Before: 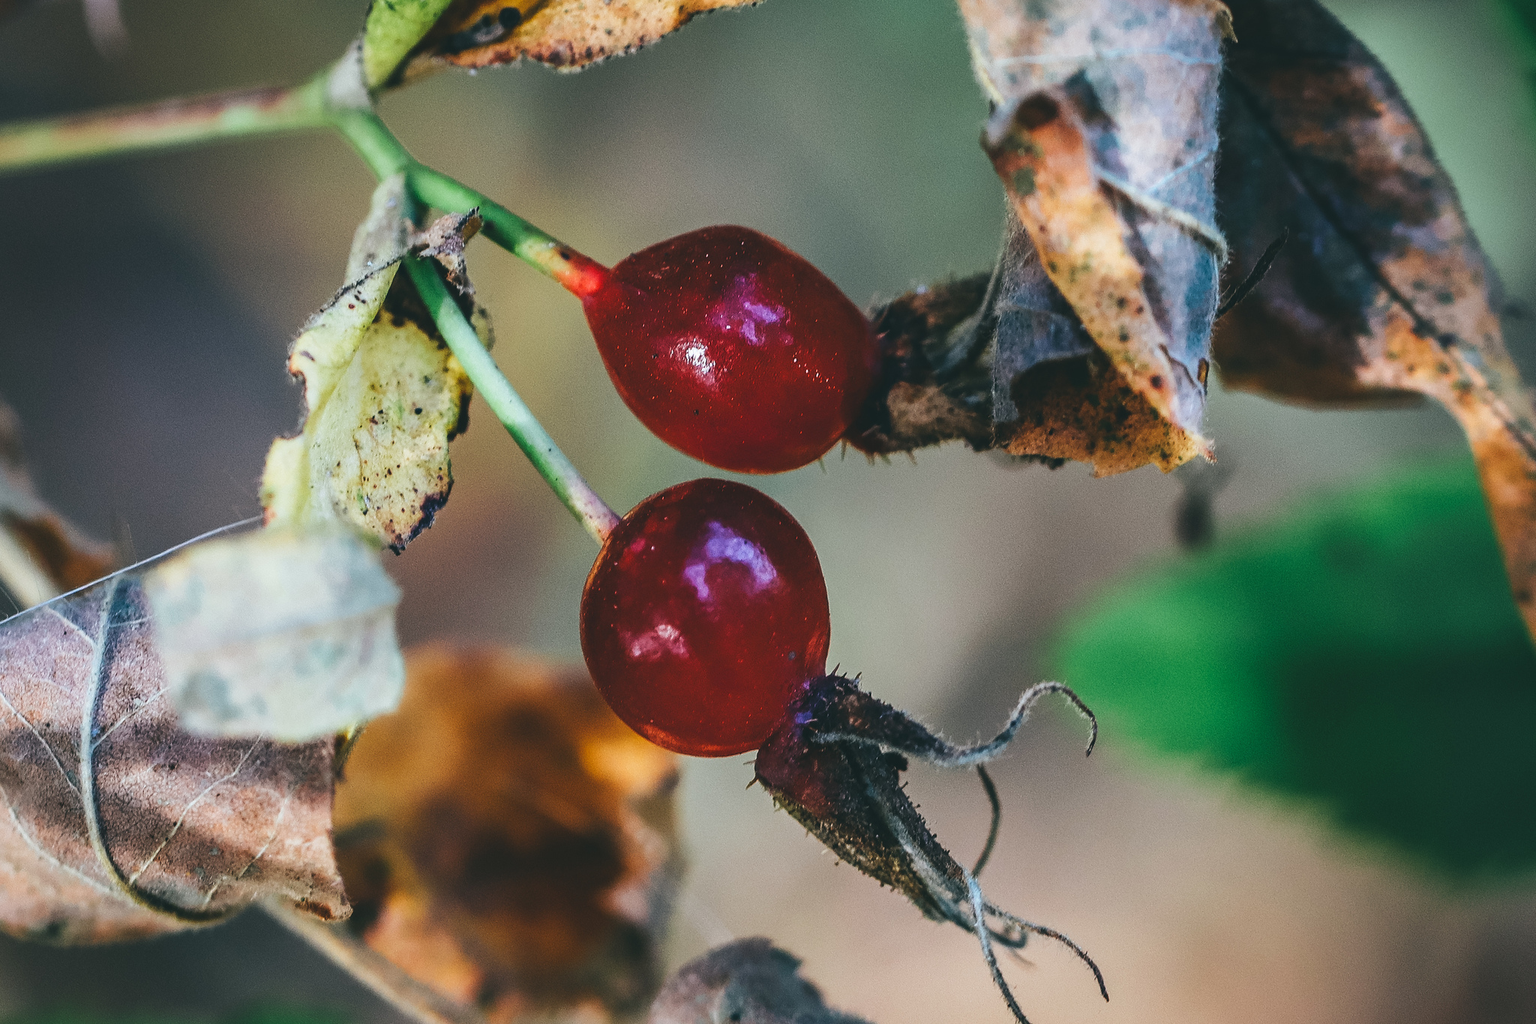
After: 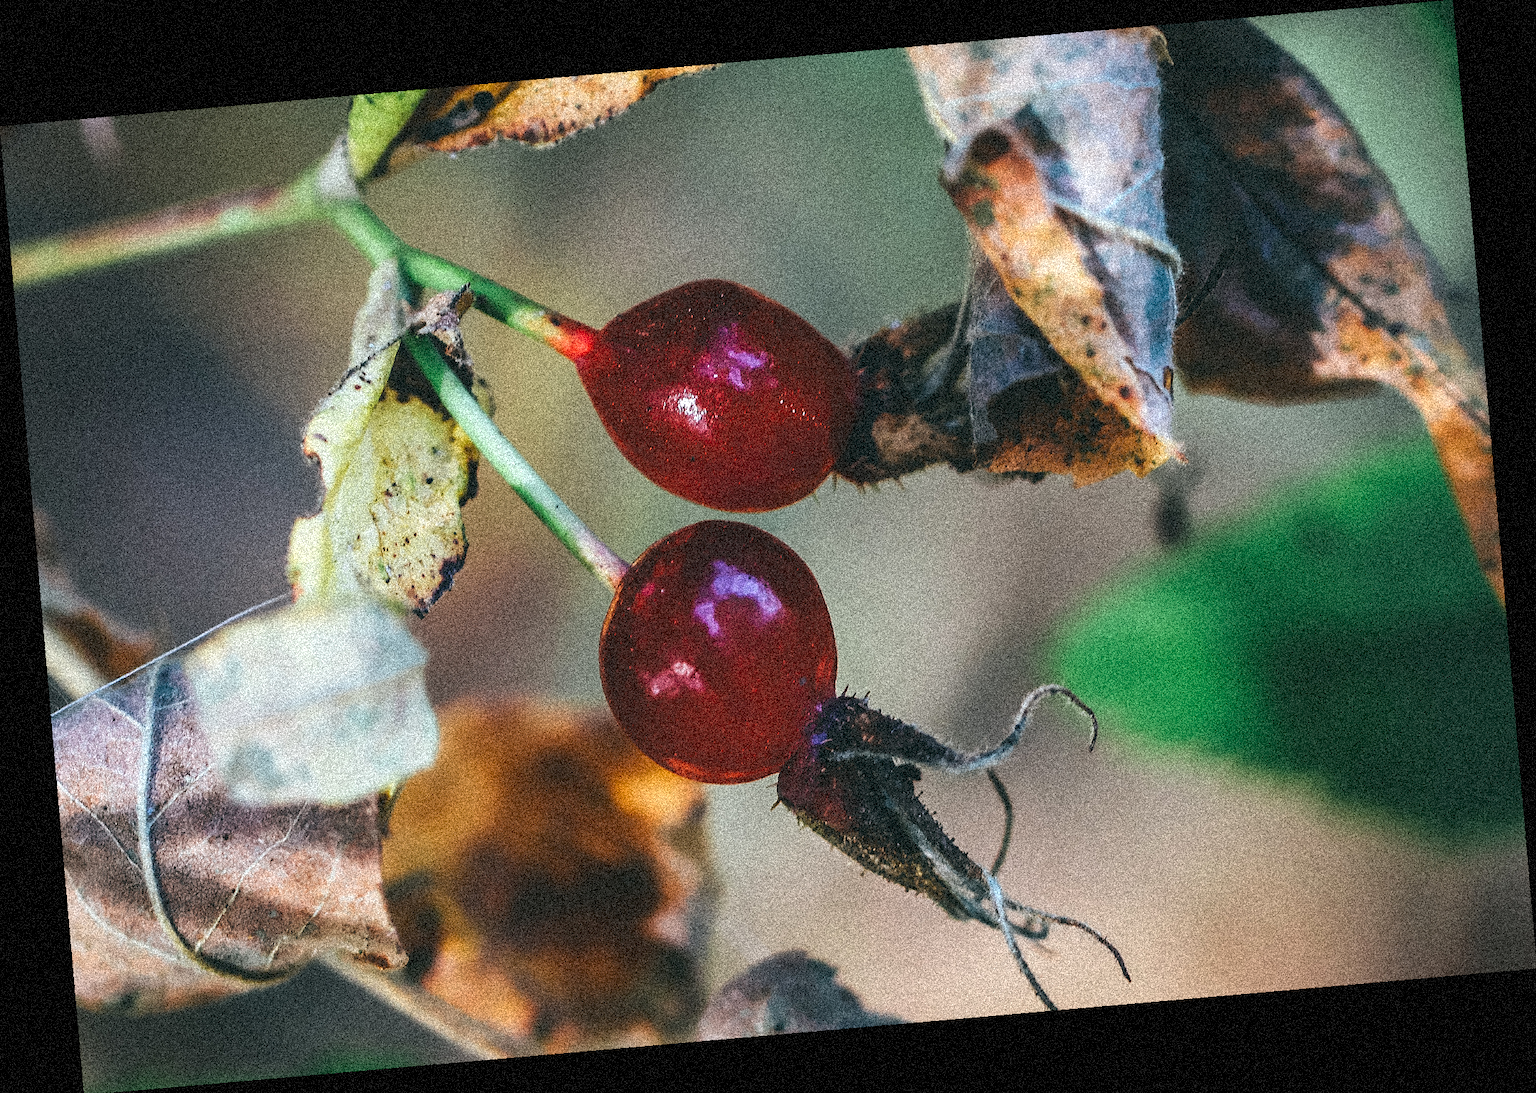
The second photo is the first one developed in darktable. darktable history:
rotate and perspective: rotation -4.98°, automatic cropping off
levels: levels [0.016, 0.484, 0.953]
grain: coarseness 3.75 ISO, strength 100%, mid-tones bias 0%
